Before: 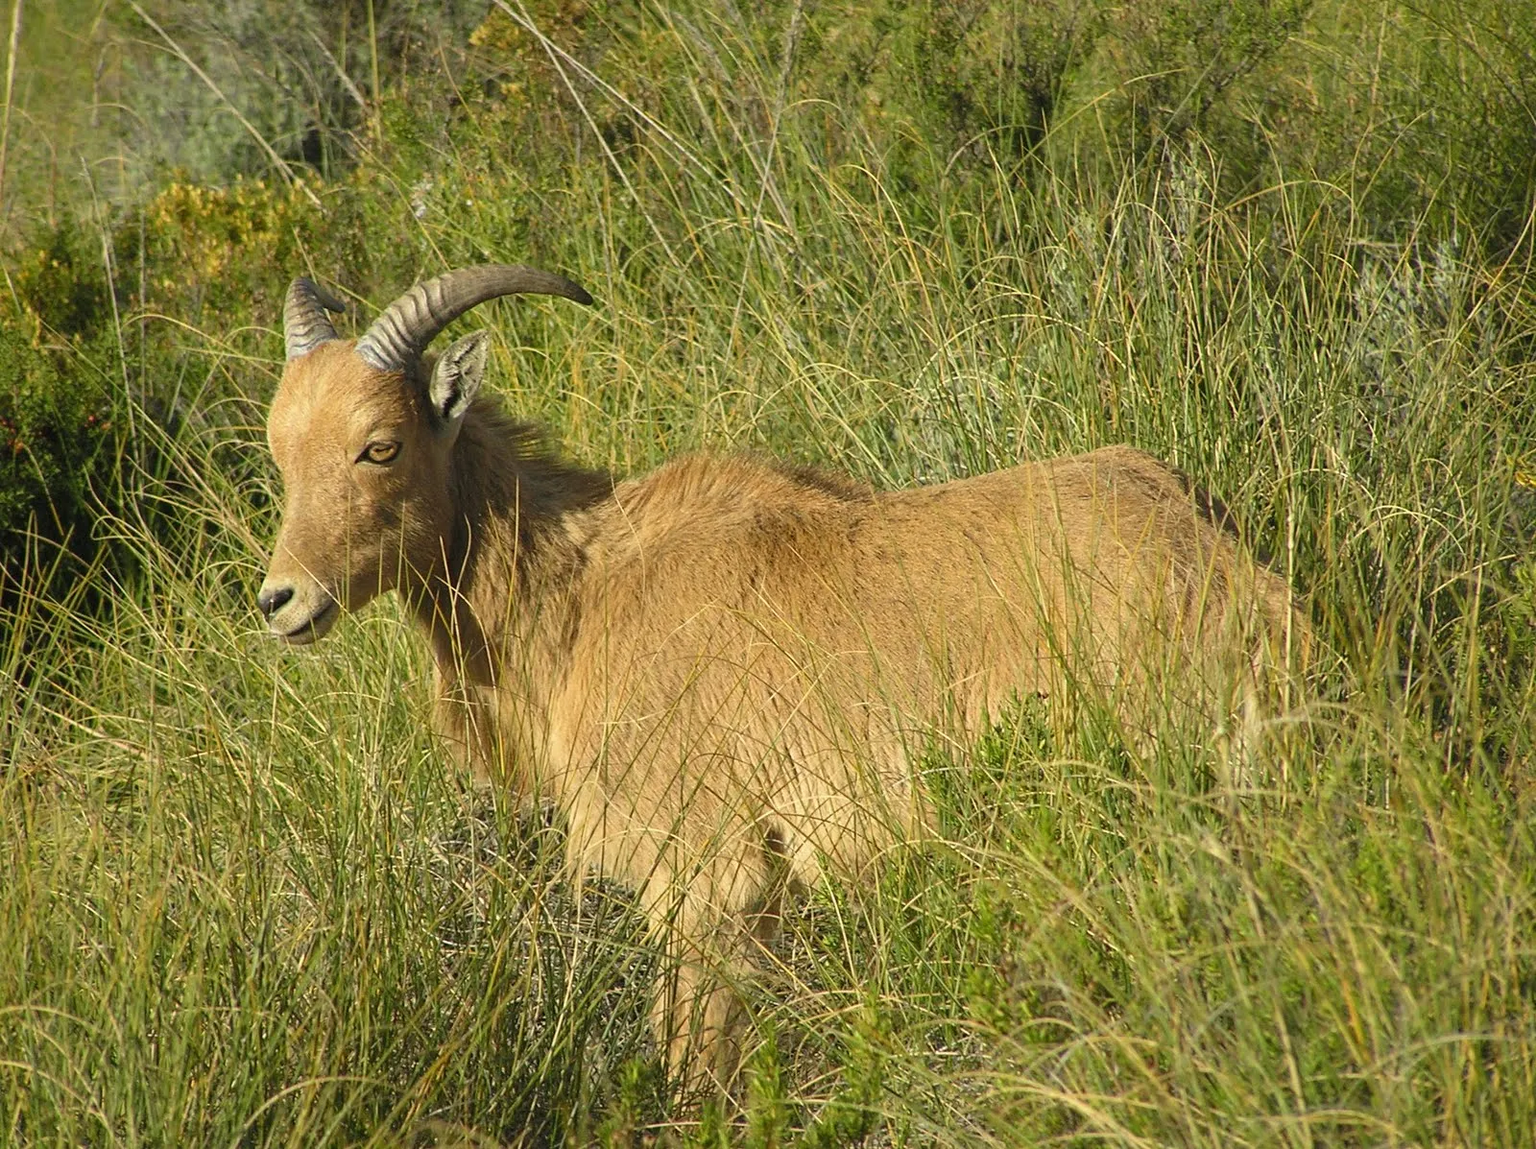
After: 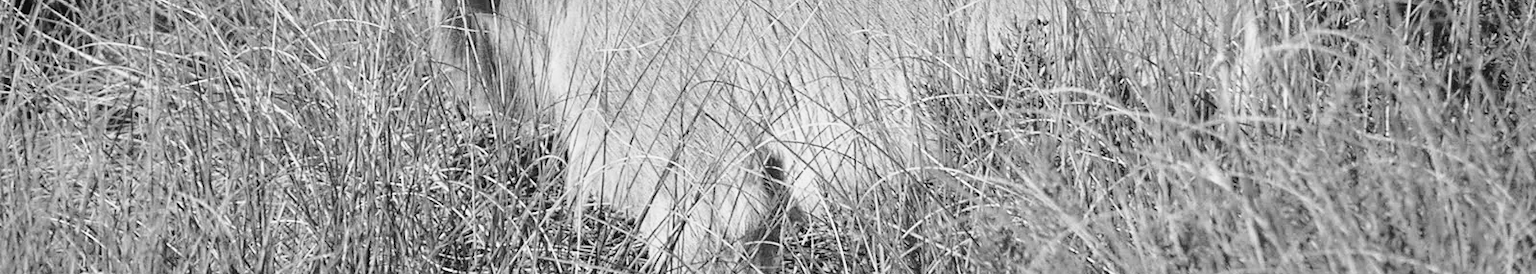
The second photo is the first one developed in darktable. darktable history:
base curve: curves: ch0 [(0, 0) (0.028, 0.03) (0.121, 0.232) (0.46, 0.748) (0.859, 0.968) (1, 1)], preserve colors none
crop and rotate: top 58.57%, bottom 17.484%
color calibration: output gray [0.21, 0.42, 0.37, 0], x 0.355, y 0.367, temperature 4737.01 K
